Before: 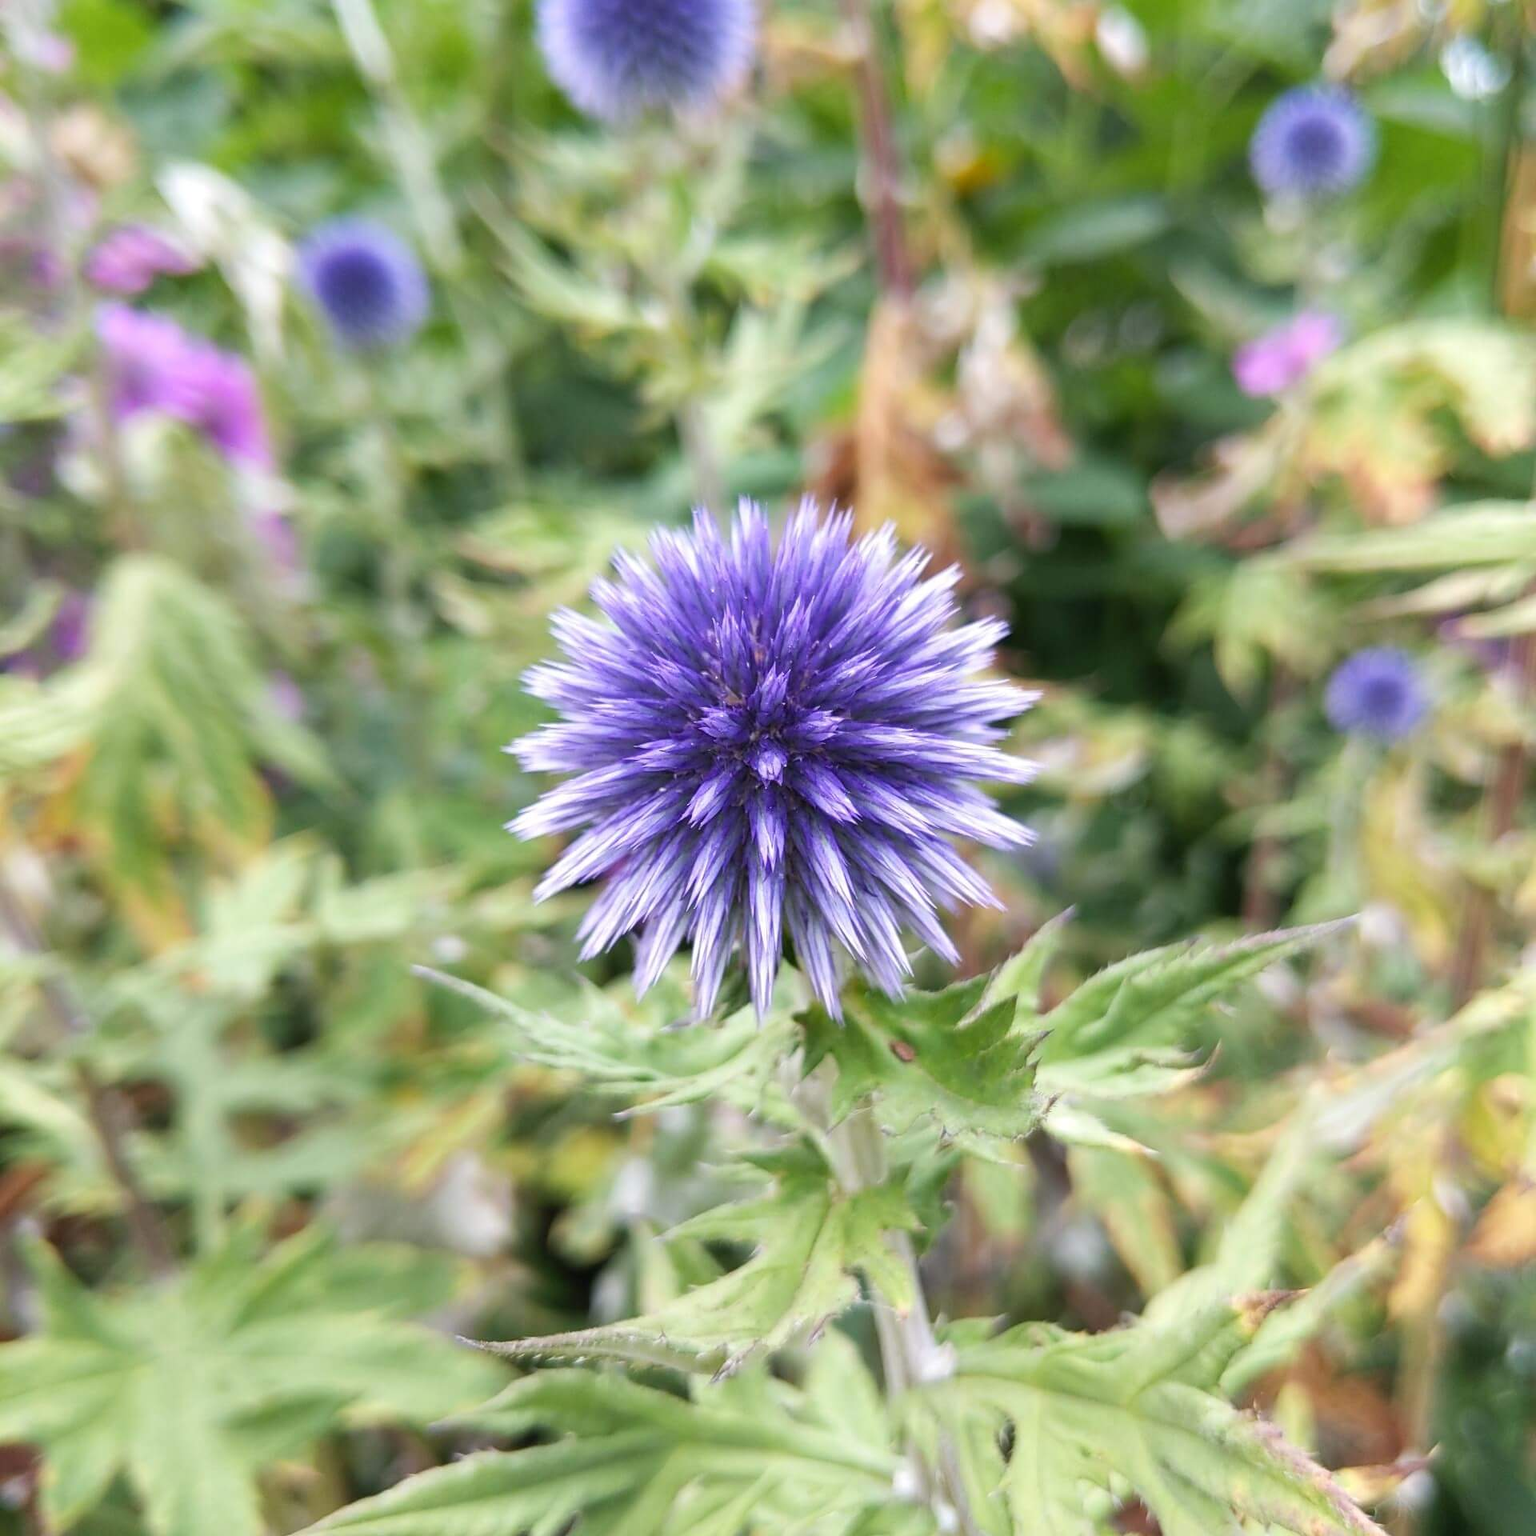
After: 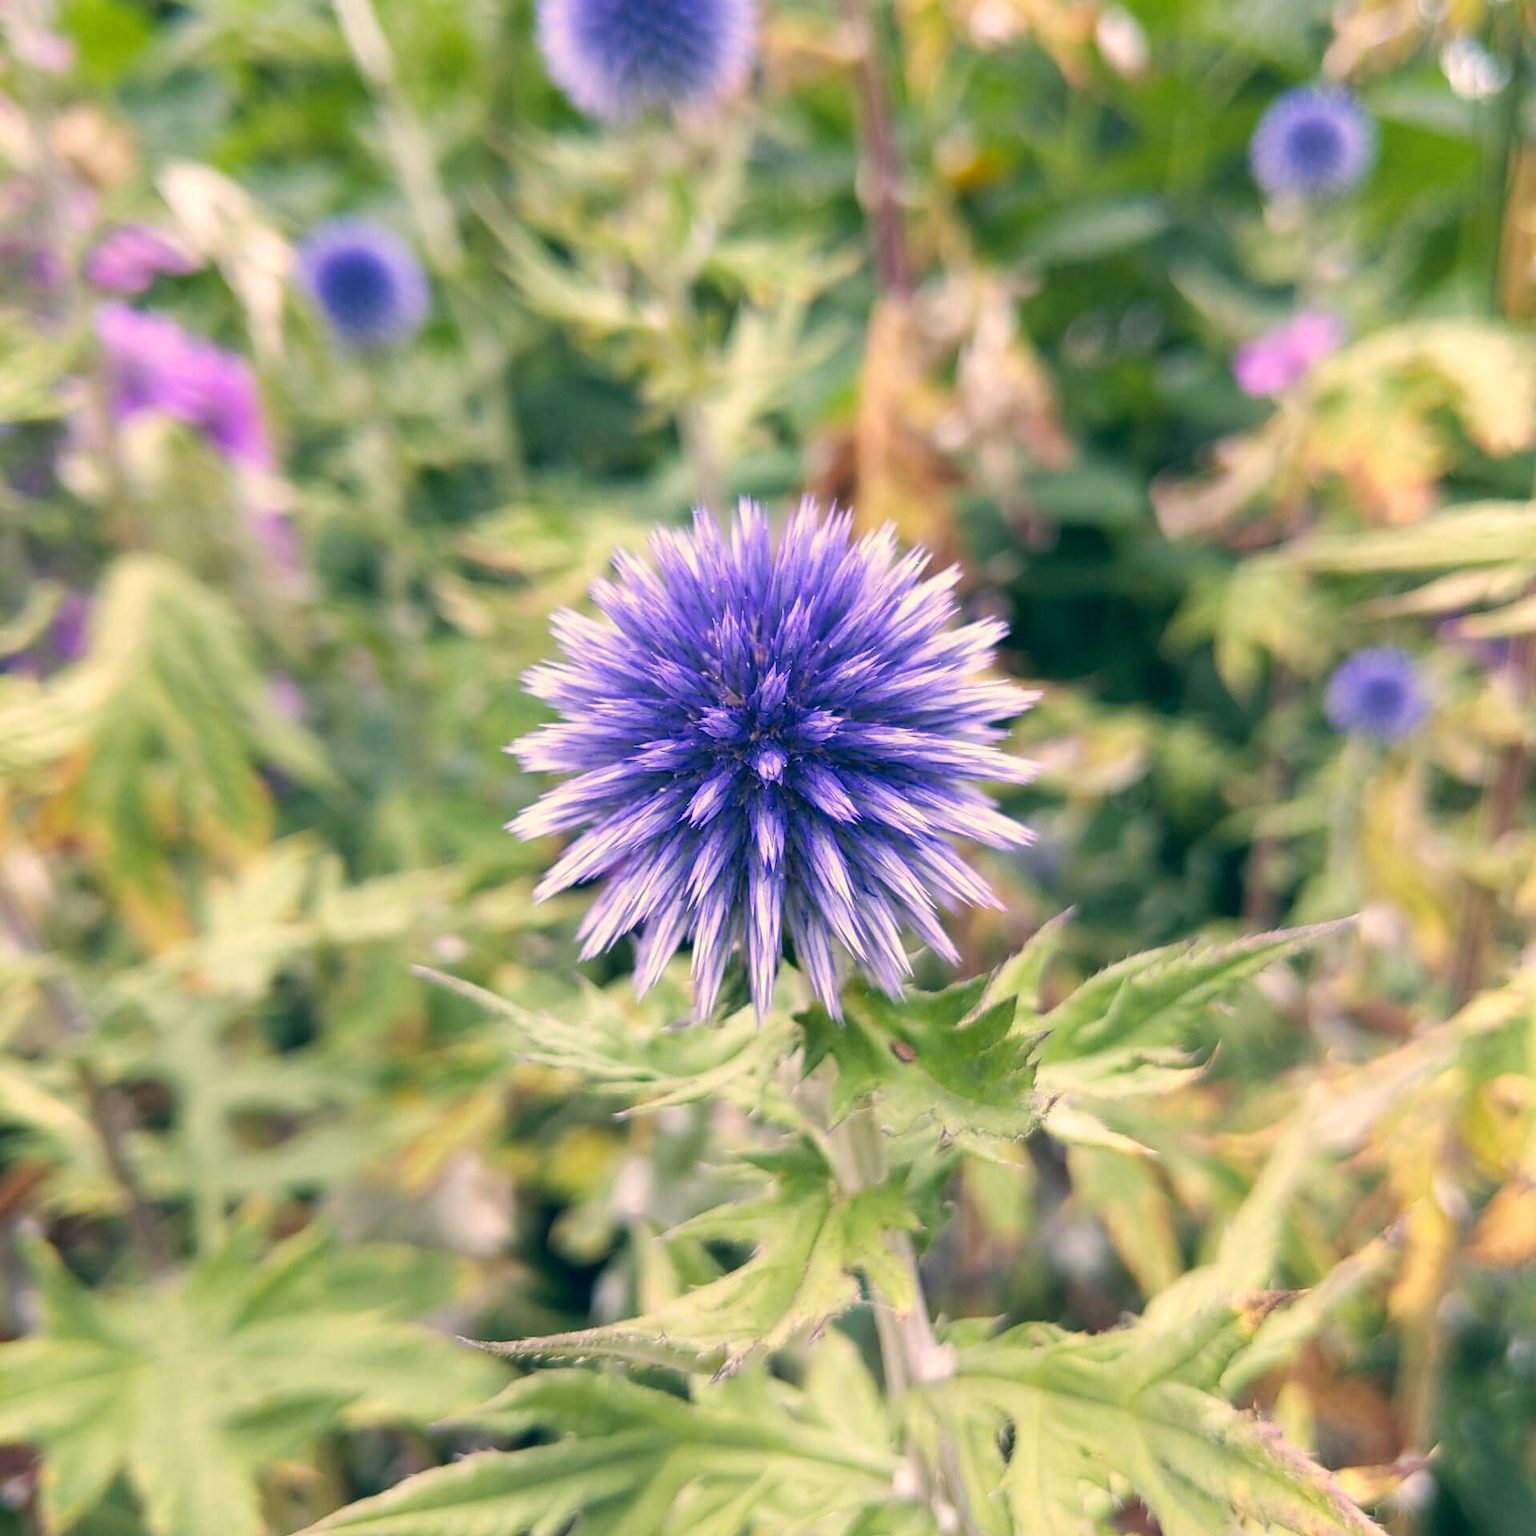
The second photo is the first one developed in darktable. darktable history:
color correction: highlights a* 10.33, highlights b* 14.82, shadows a* -9.73, shadows b* -14.94
